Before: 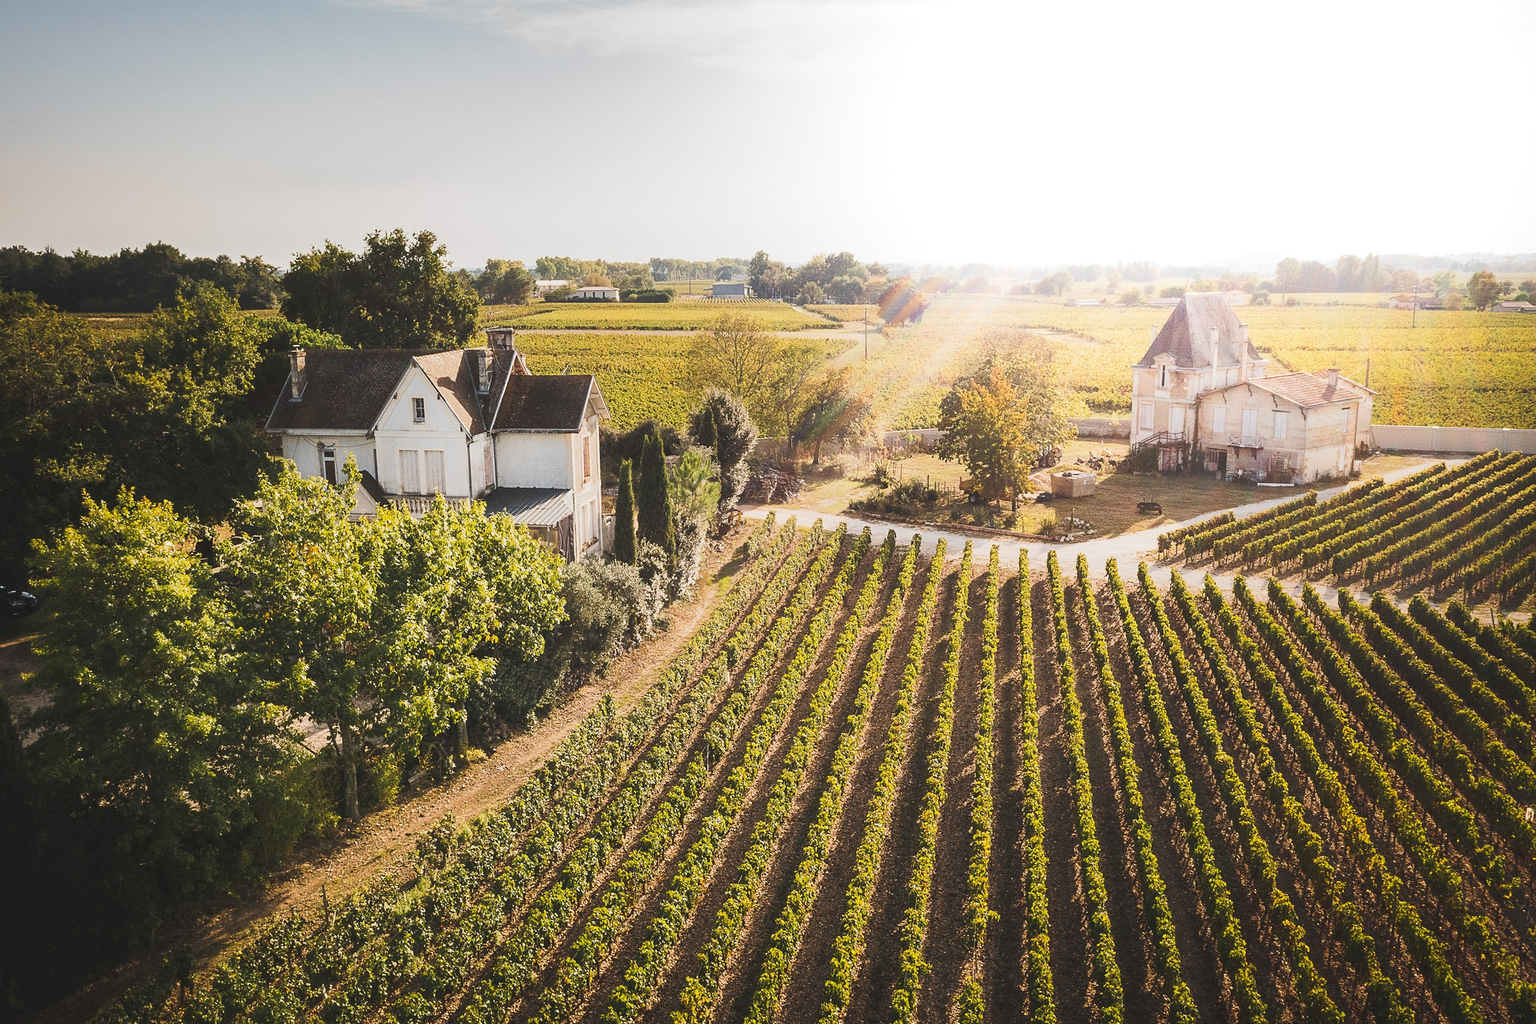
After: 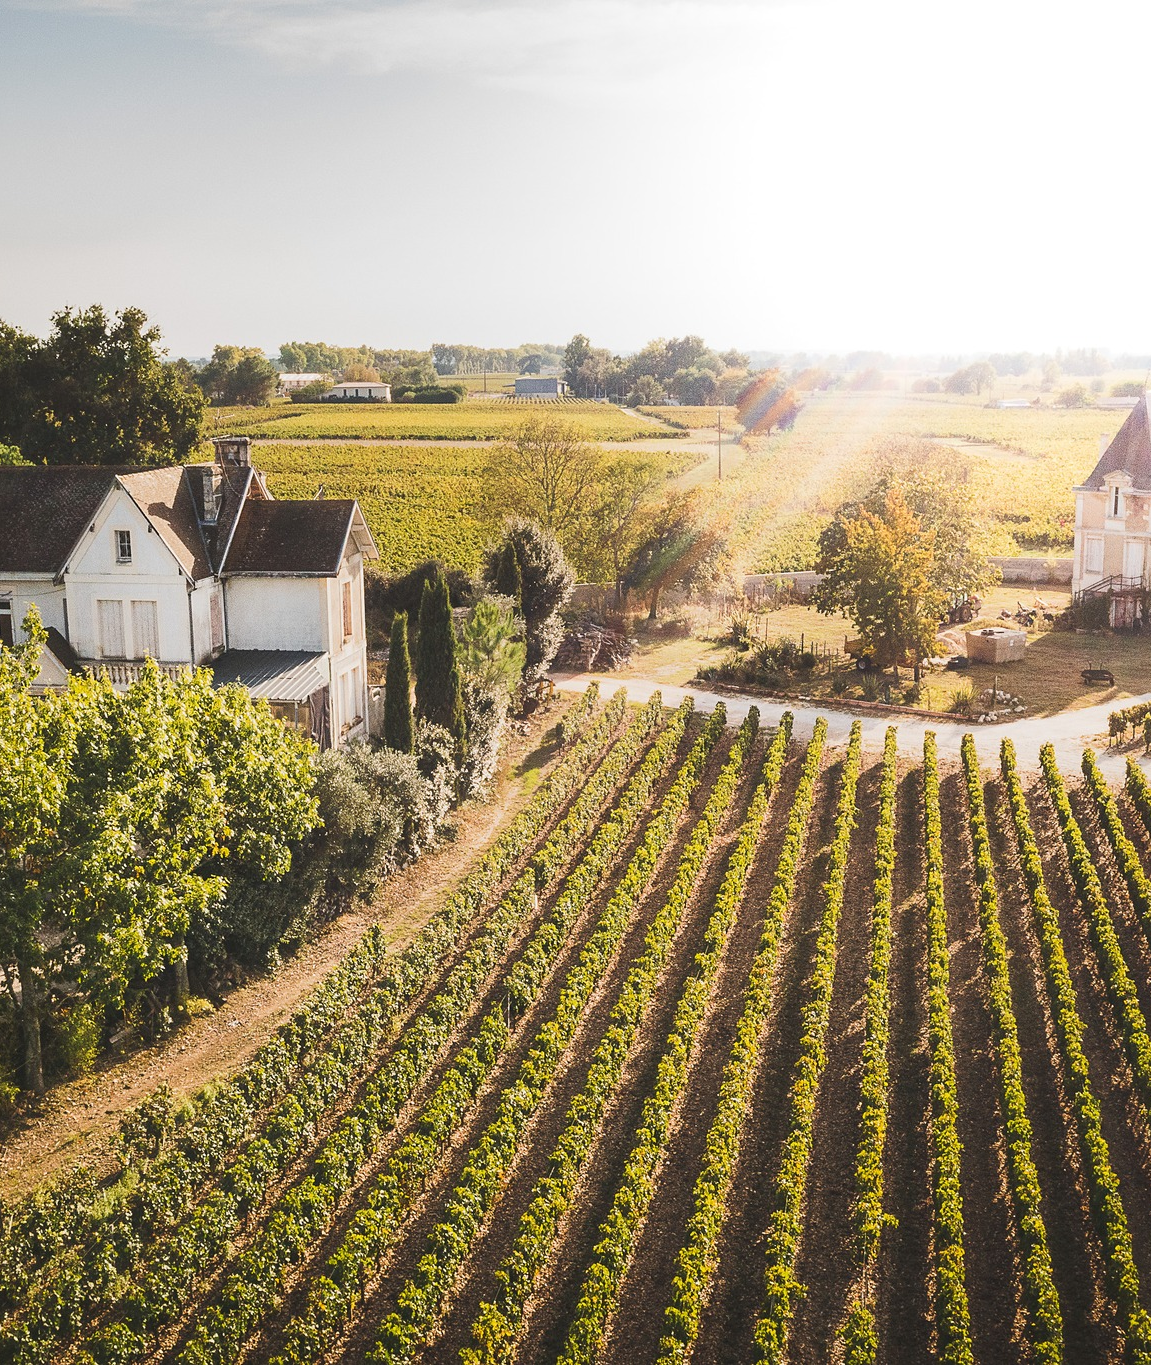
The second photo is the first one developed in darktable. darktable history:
crop: left 21.269%, right 22.512%
